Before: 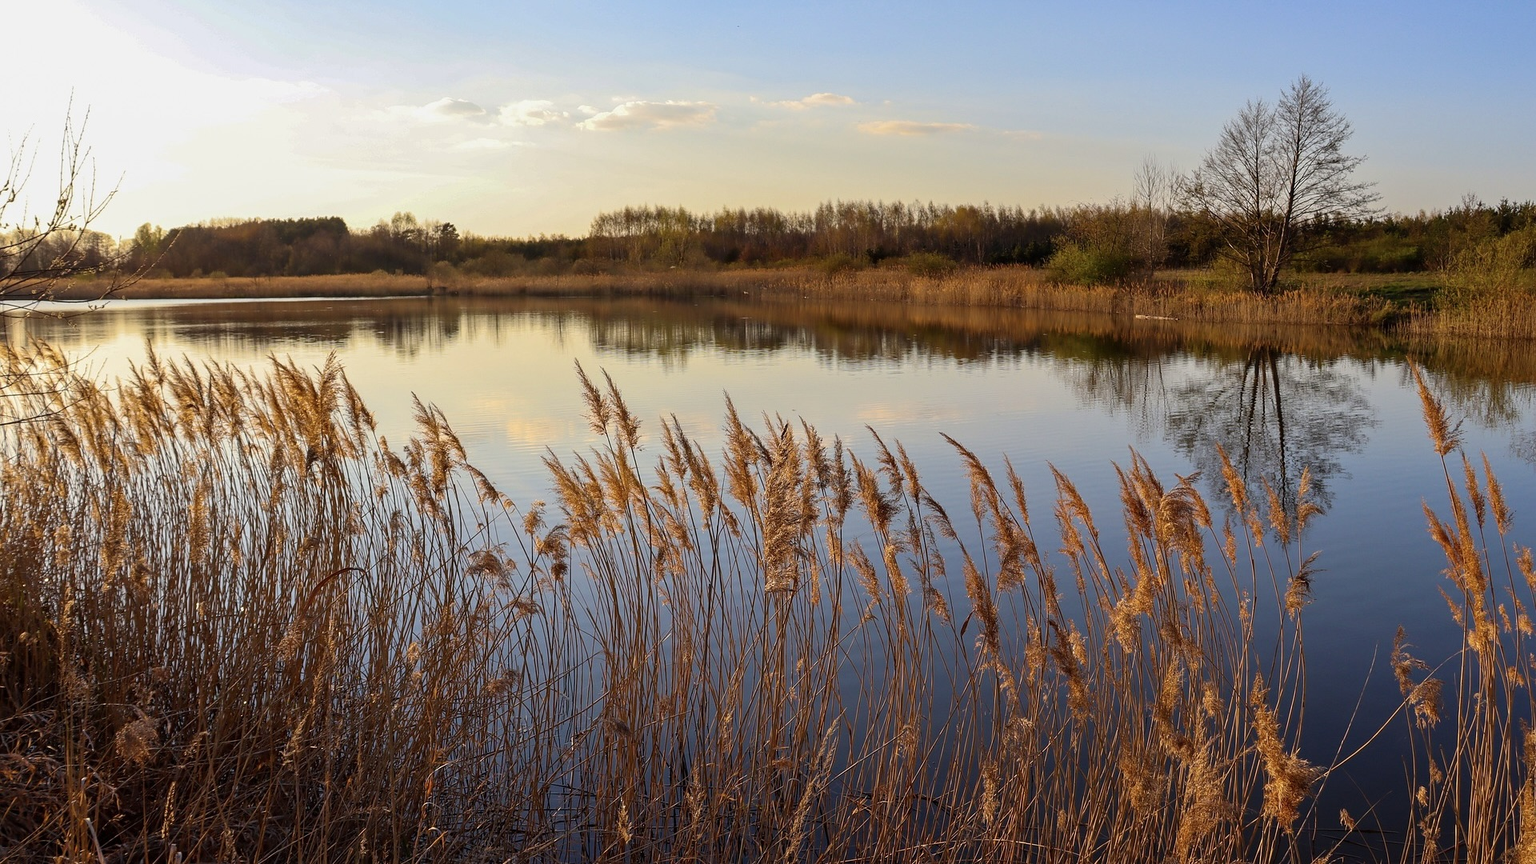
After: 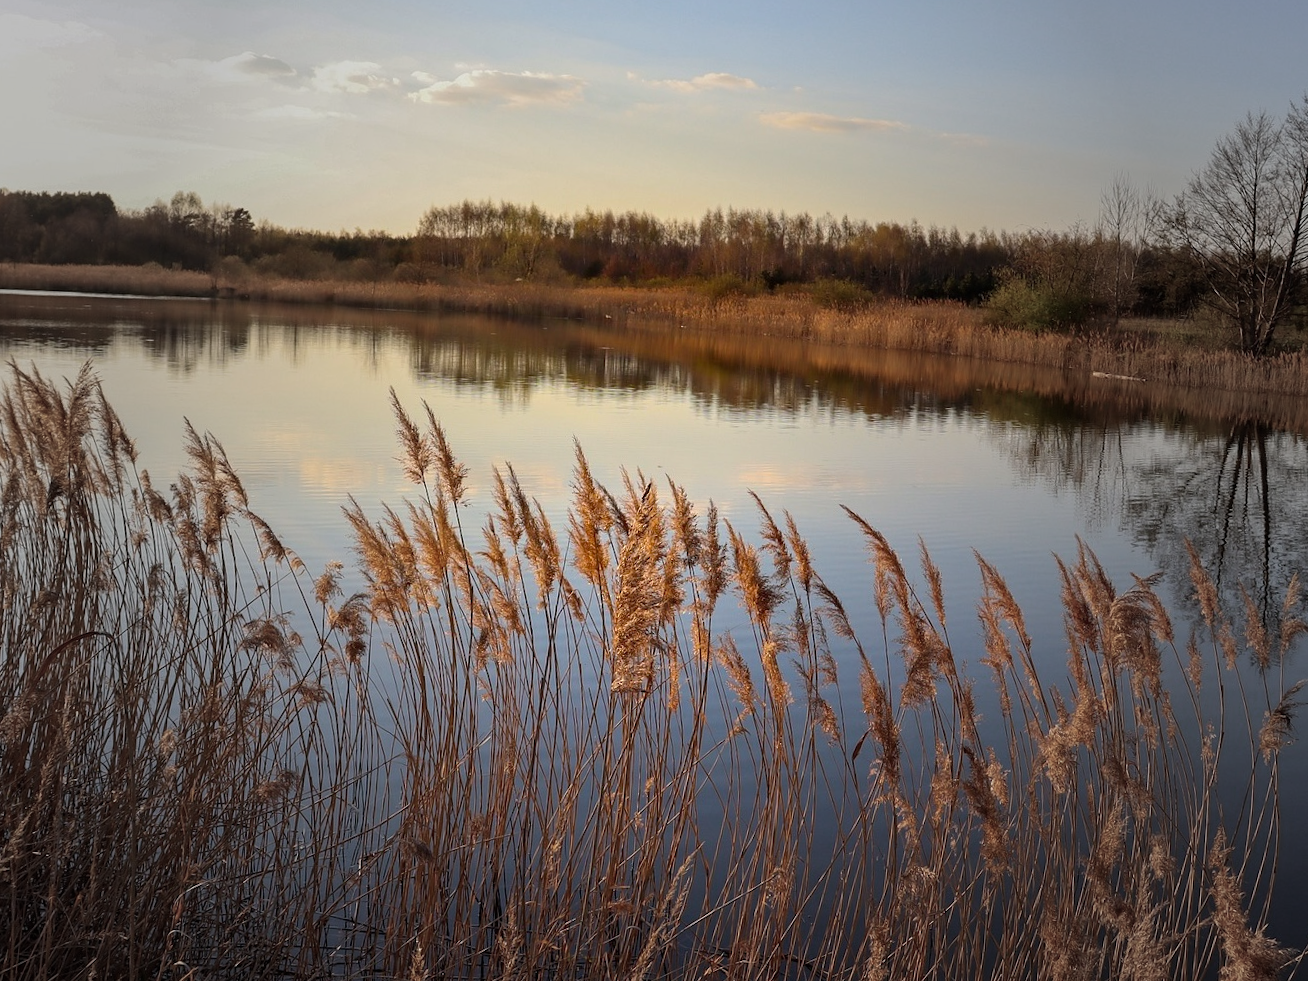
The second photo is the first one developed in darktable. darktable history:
crop and rotate: angle -3.24°, left 14.22%, top 0.031%, right 10.898%, bottom 0.053%
exposure: exposure 0.202 EV, compensate highlight preservation false
vignetting: fall-off start 16.43%, fall-off radius 100.8%, width/height ratio 0.723
